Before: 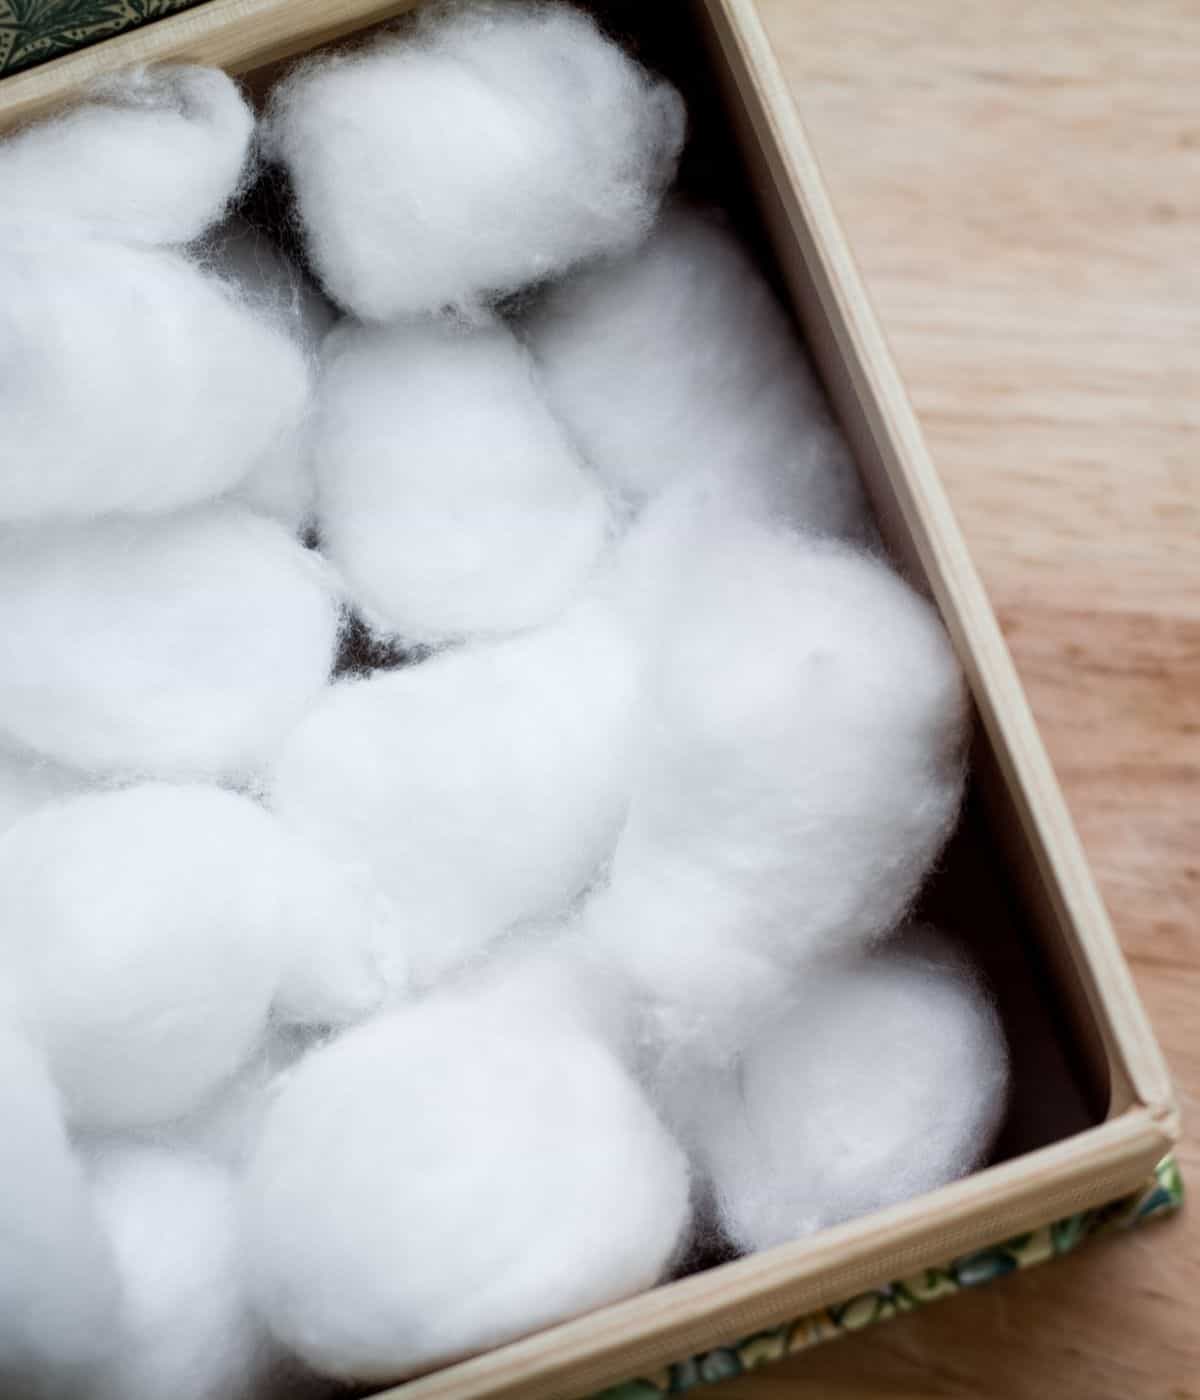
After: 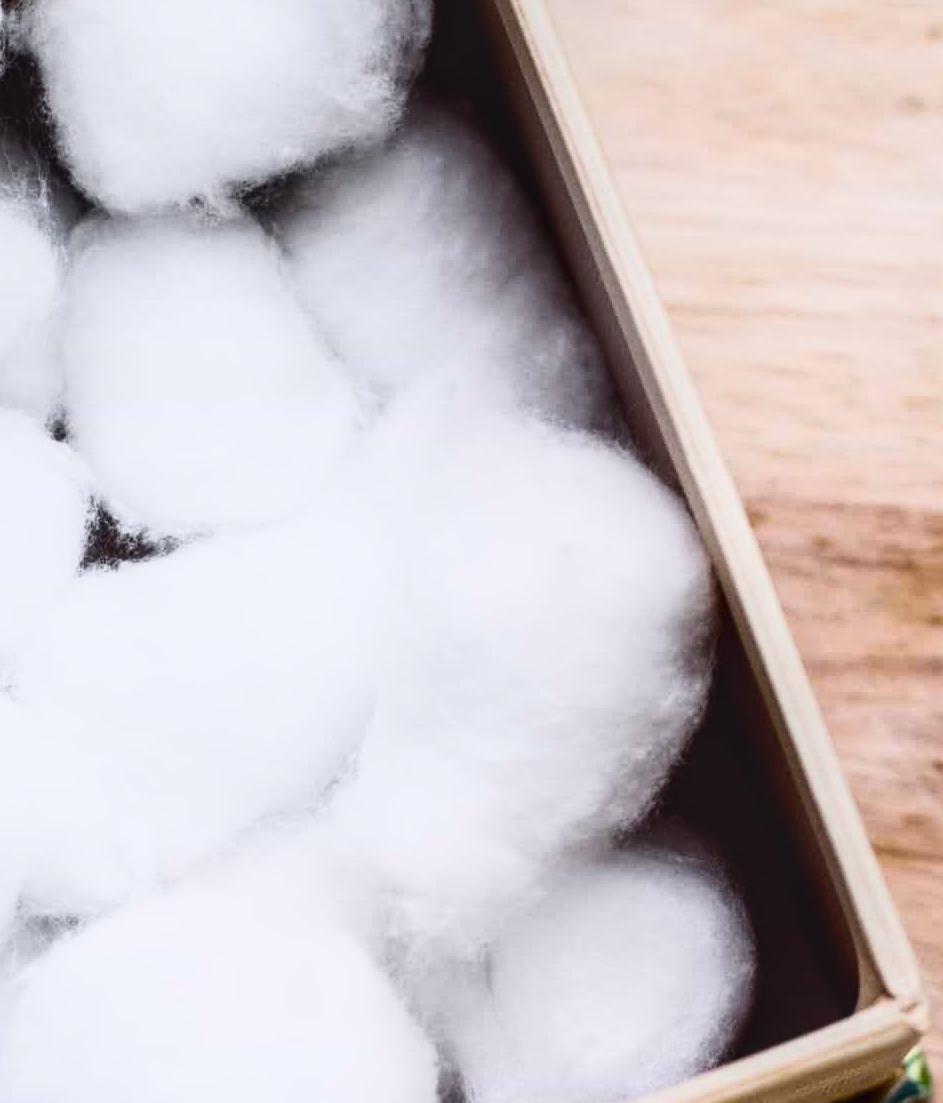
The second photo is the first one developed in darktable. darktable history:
tone curve: curves: ch0 [(0, 0.031) (0.145, 0.106) (0.319, 0.269) (0.495, 0.544) (0.707, 0.833) (0.859, 0.931) (1, 0.967)]; ch1 [(0, 0) (0.279, 0.218) (0.424, 0.411) (0.495, 0.504) (0.538, 0.55) (0.578, 0.595) (0.707, 0.778) (1, 1)]; ch2 [(0, 0) (0.125, 0.089) (0.353, 0.329) (0.436, 0.432) (0.552, 0.554) (0.615, 0.674) (1, 1)], color space Lab, independent channels, preserve colors none
local contrast: on, module defaults
crop and rotate: left 21.023%, top 7.749%, right 0.321%, bottom 13.429%
